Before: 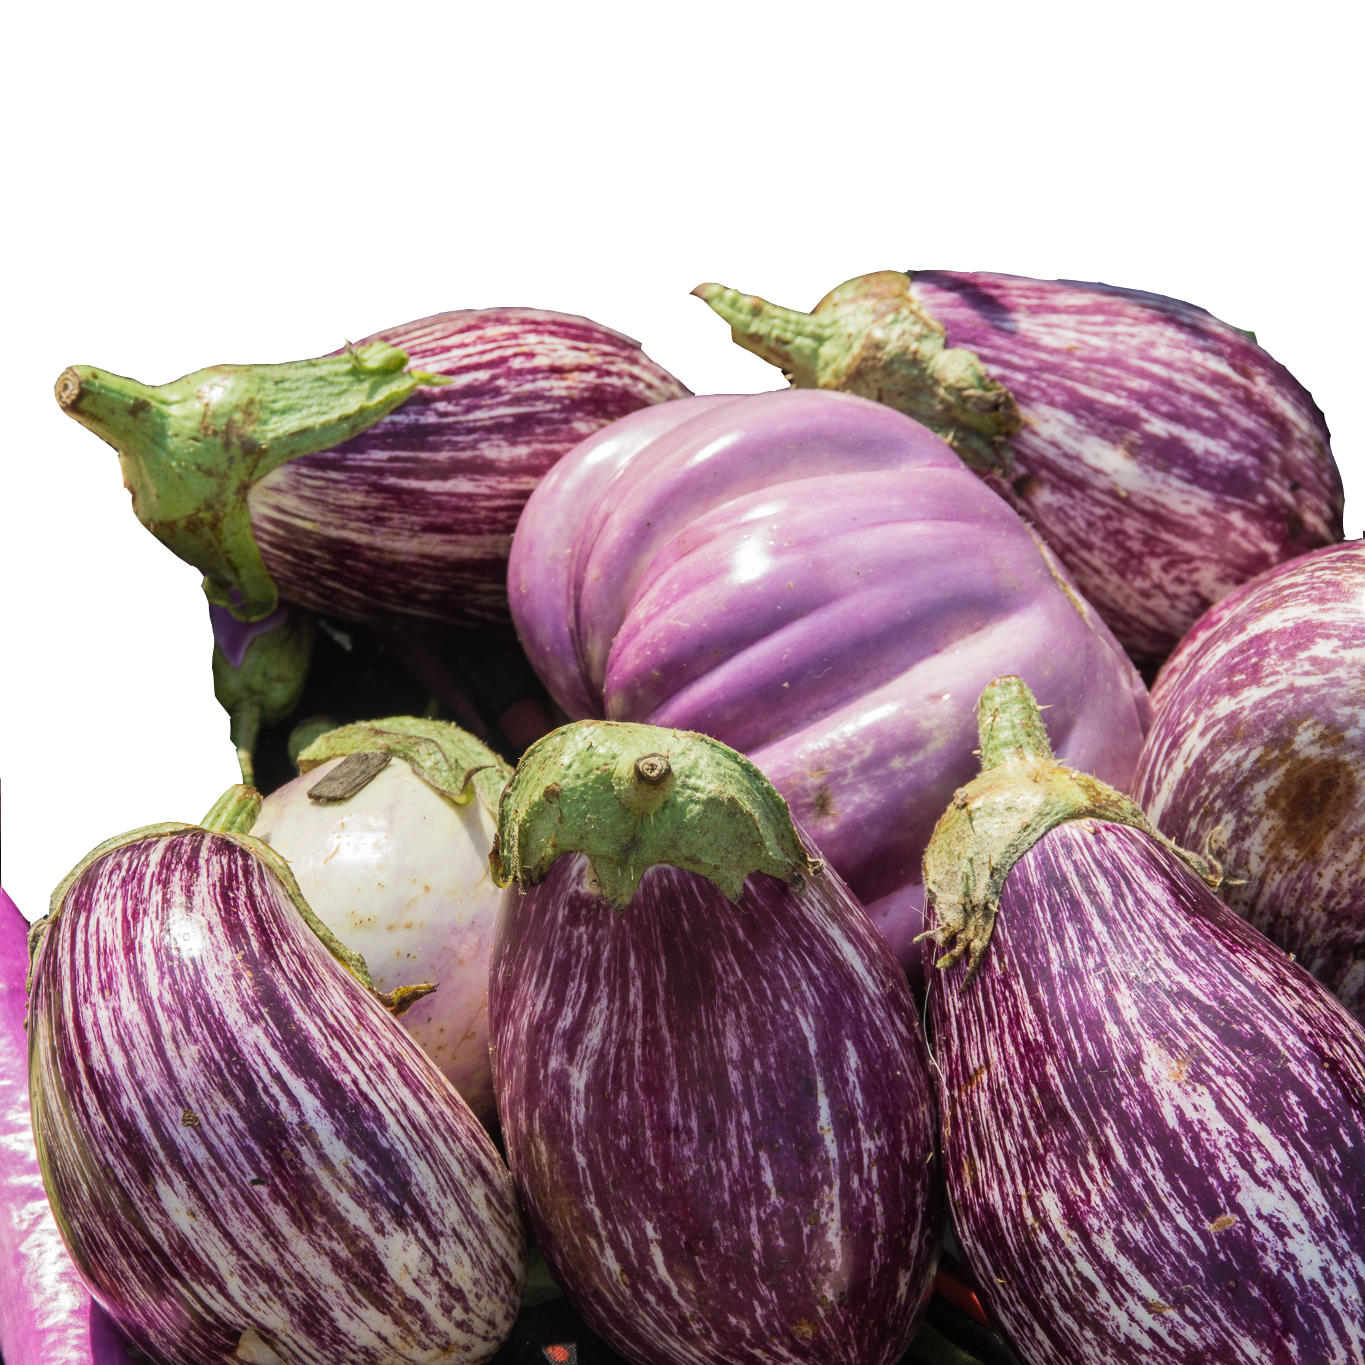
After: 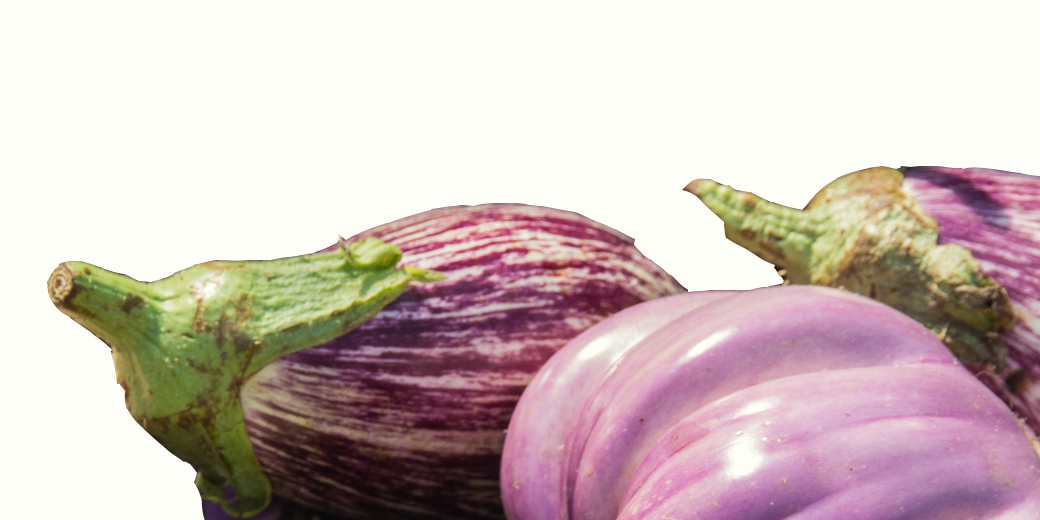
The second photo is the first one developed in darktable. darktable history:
color correction: highlights b* 3
crop: left 0.579%, top 7.627%, right 23.167%, bottom 54.275%
